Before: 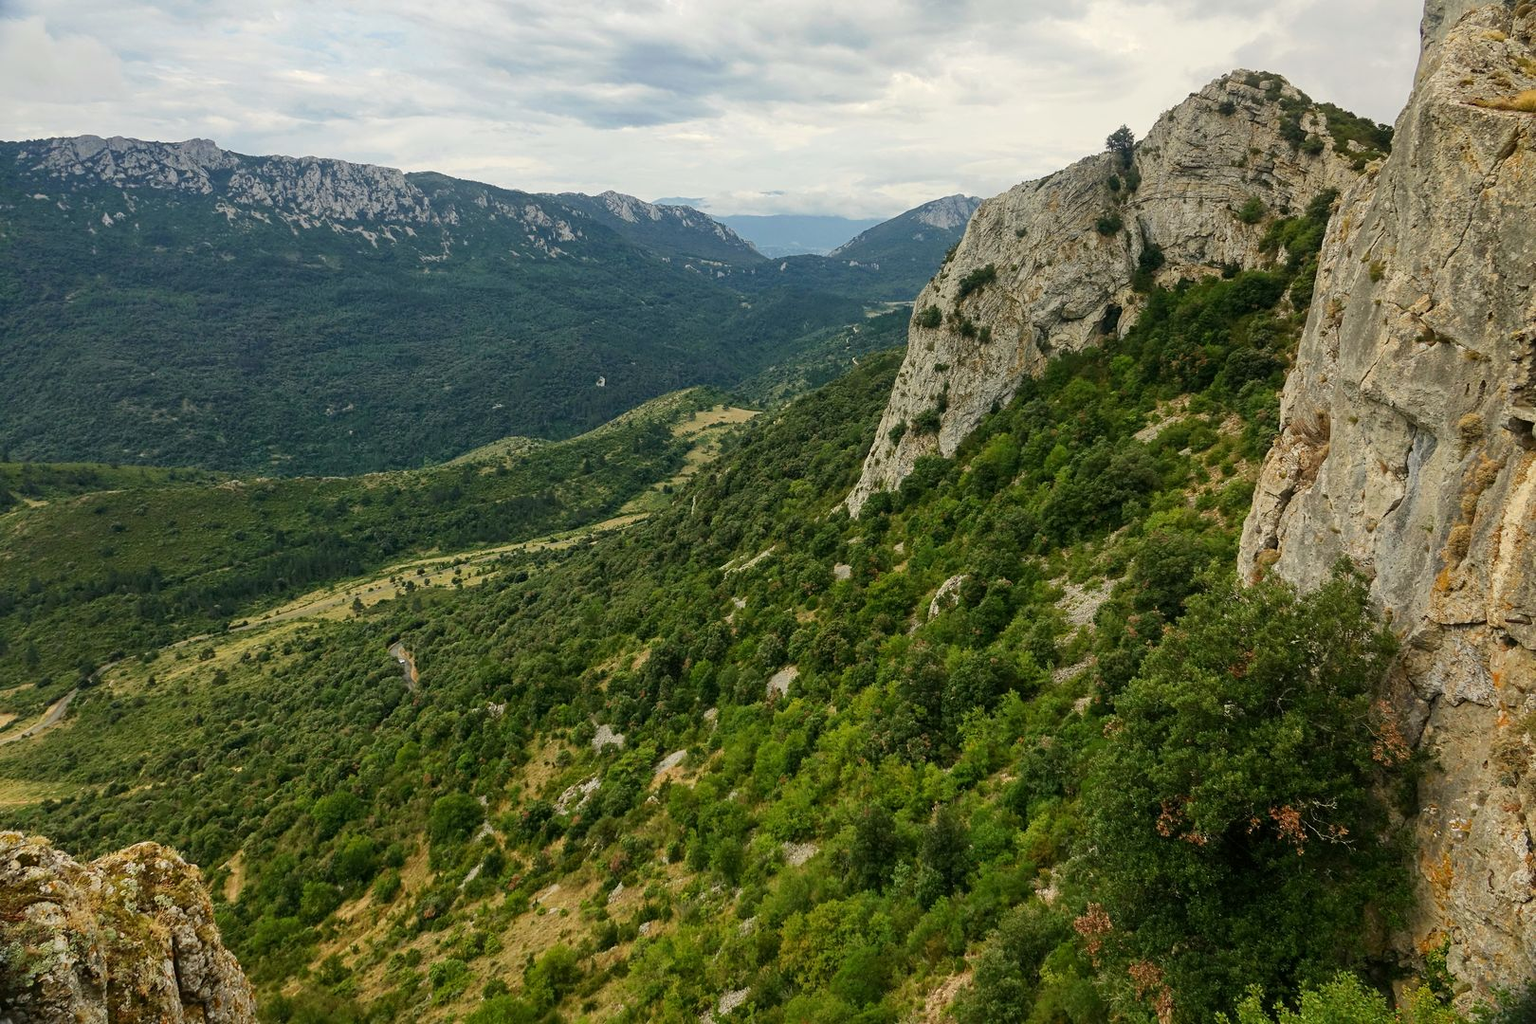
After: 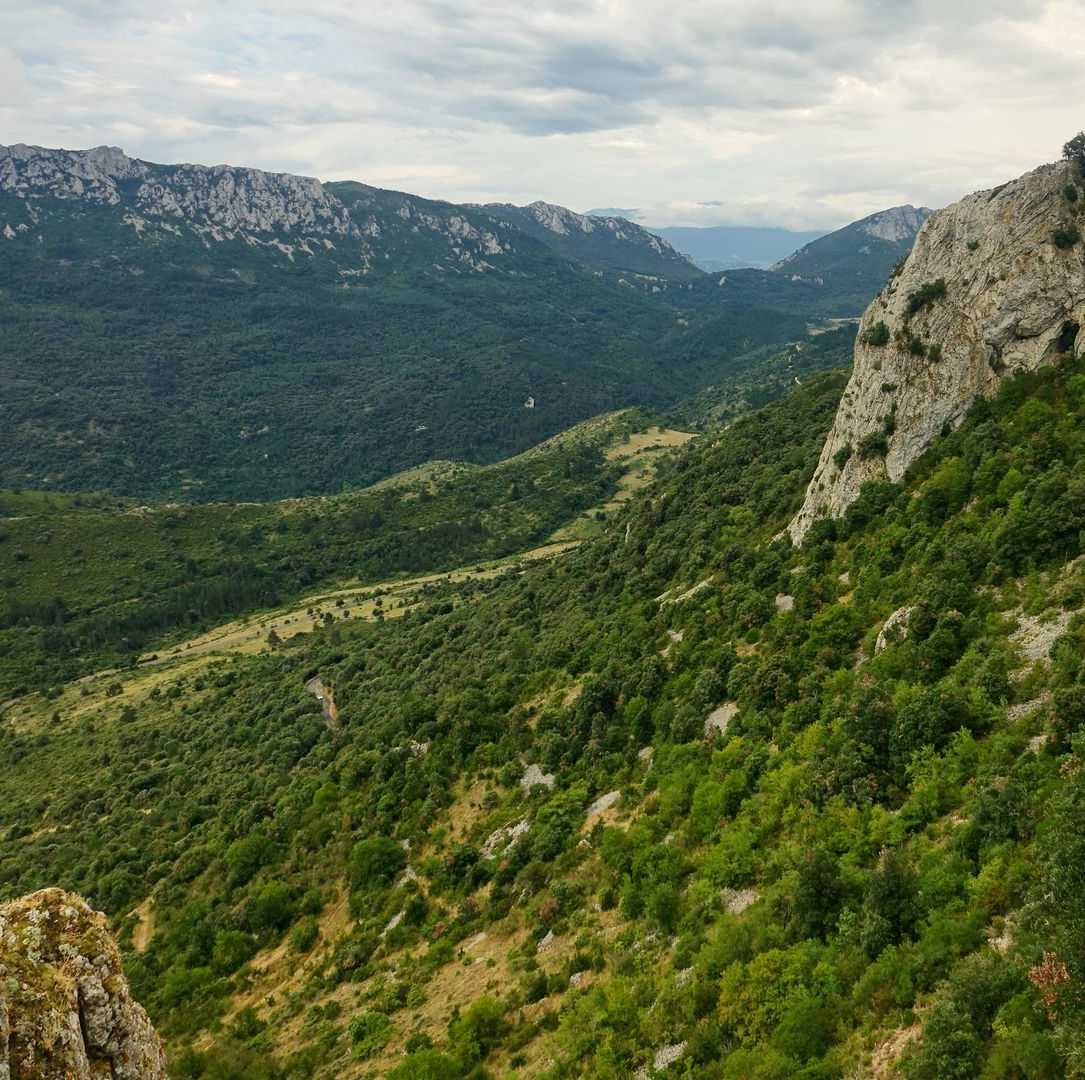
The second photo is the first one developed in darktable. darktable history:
crop and rotate: left 6.47%, right 26.531%
